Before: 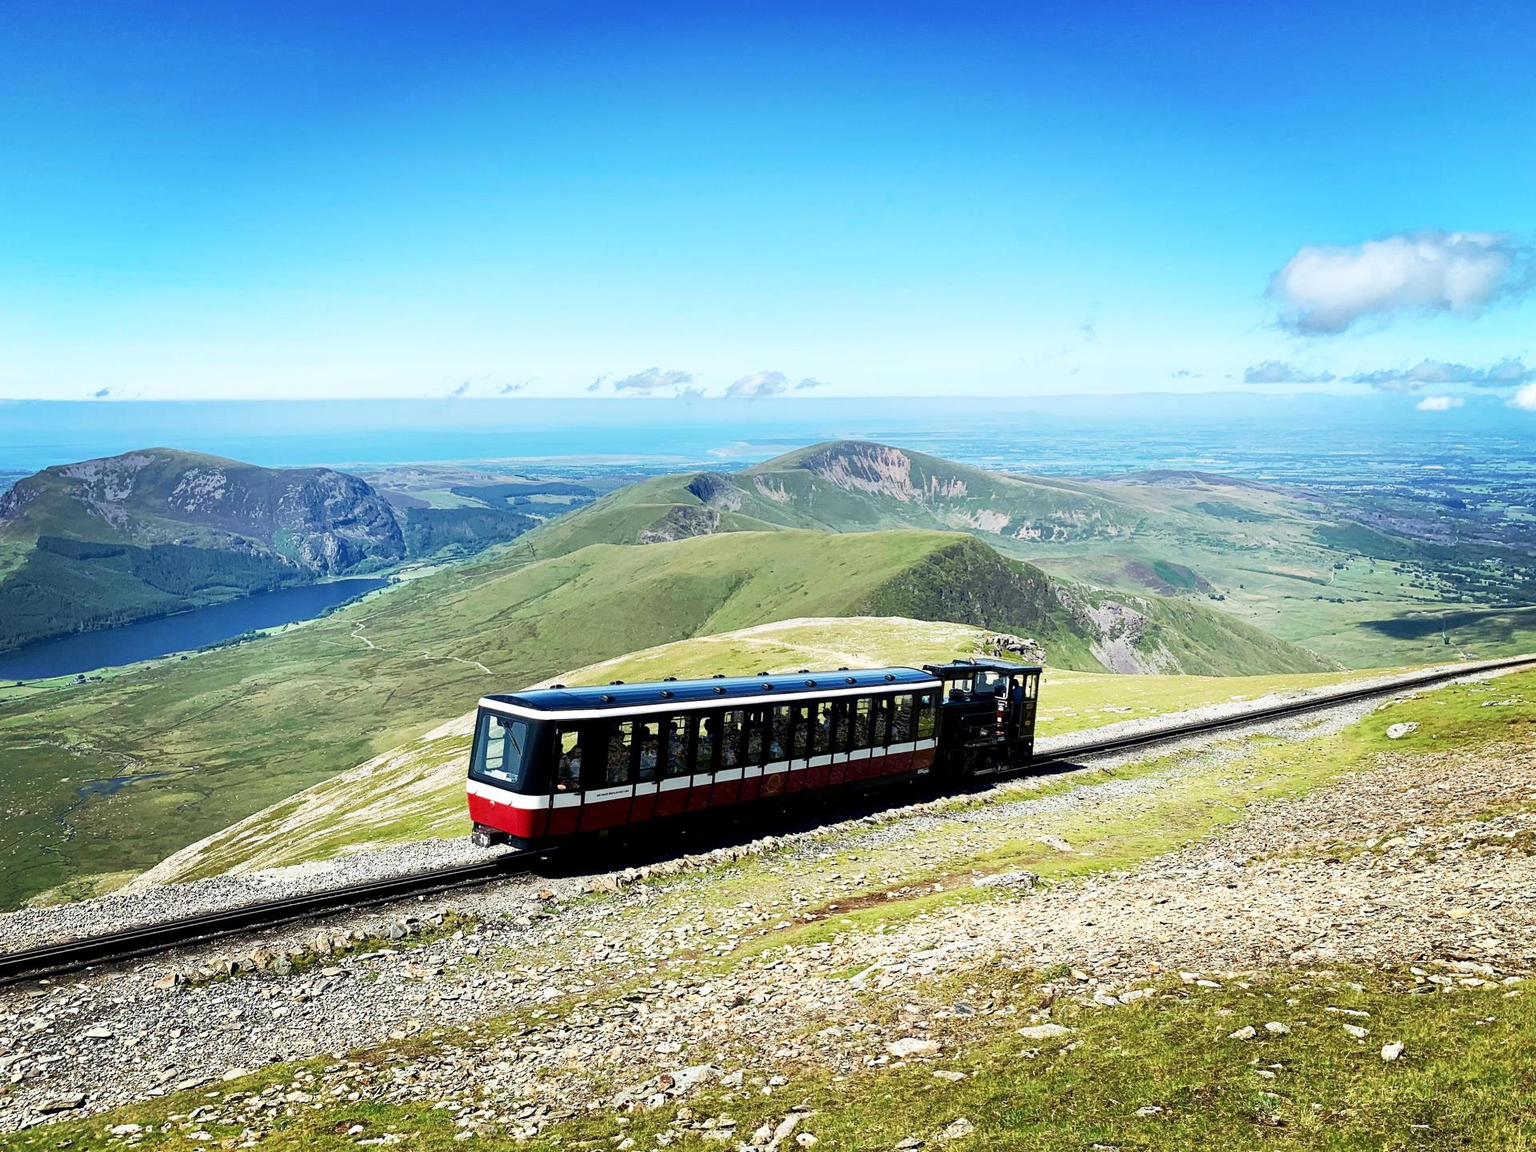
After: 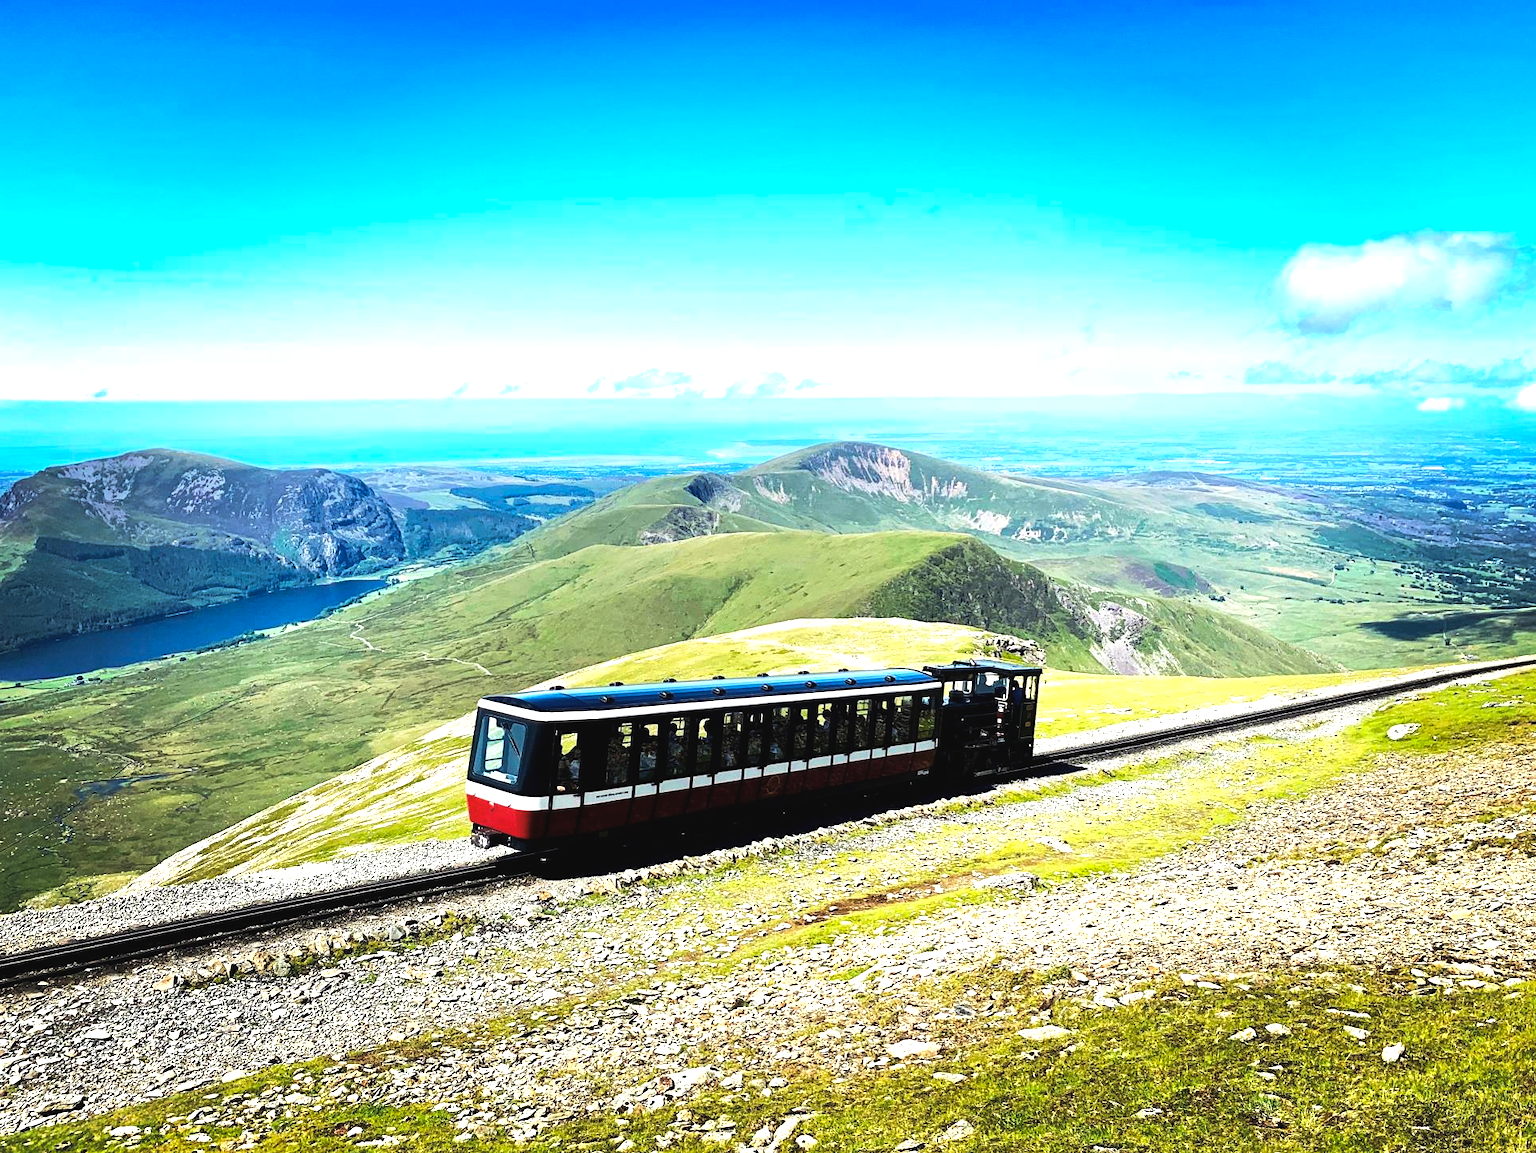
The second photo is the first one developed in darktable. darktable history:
crop and rotate: left 0.126%
color balance rgb: global offset › luminance 0.71%, perceptual saturation grading › global saturation -11.5%, perceptual brilliance grading › highlights 17.77%, perceptual brilliance grading › mid-tones 31.71%, perceptual brilliance grading › shadows -31.01%, global vibrance 50%
